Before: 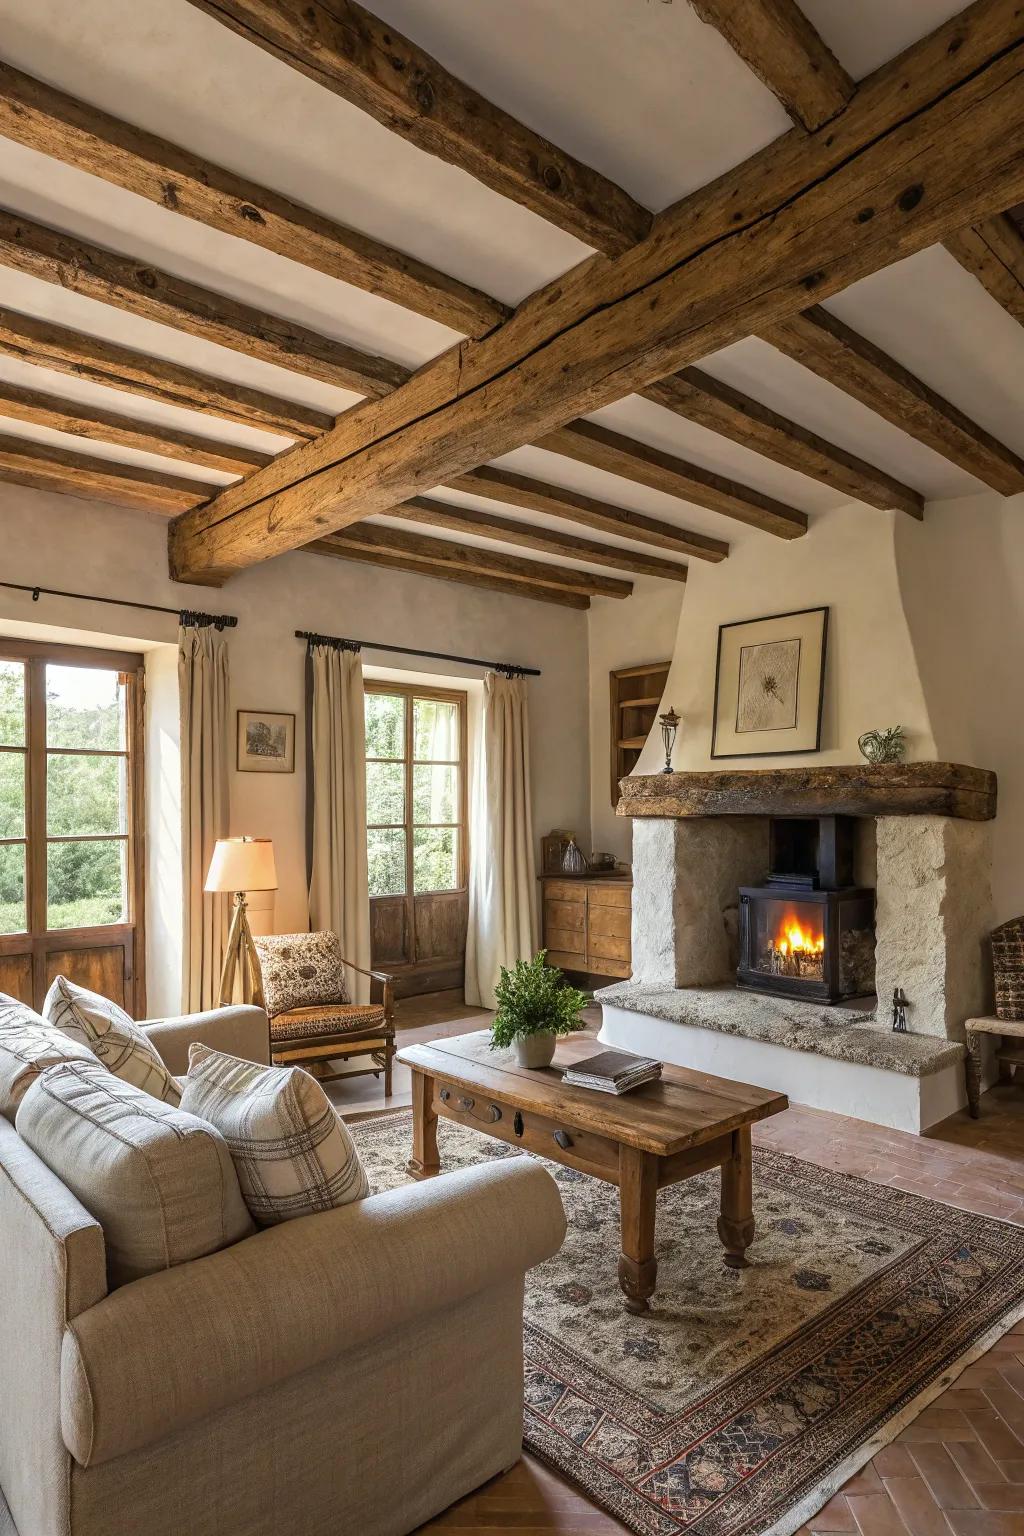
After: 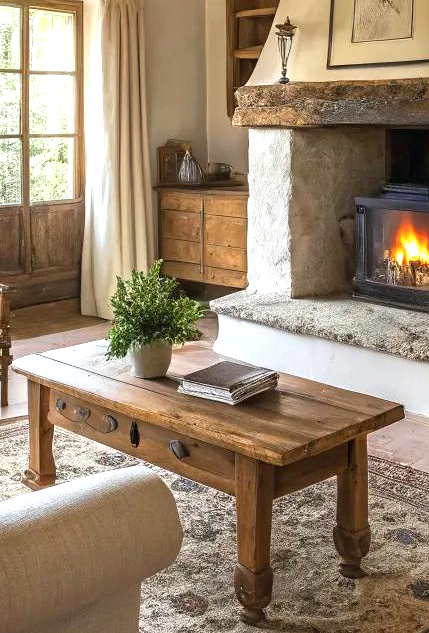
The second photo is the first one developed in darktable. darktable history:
exposure: black level correction 0, exposure 0.597 EV, compensate exposure bias true, compensate highlight preservation false
crop: left 37.512%, top 44.964%, right 20.555%, bottom 13.825%
